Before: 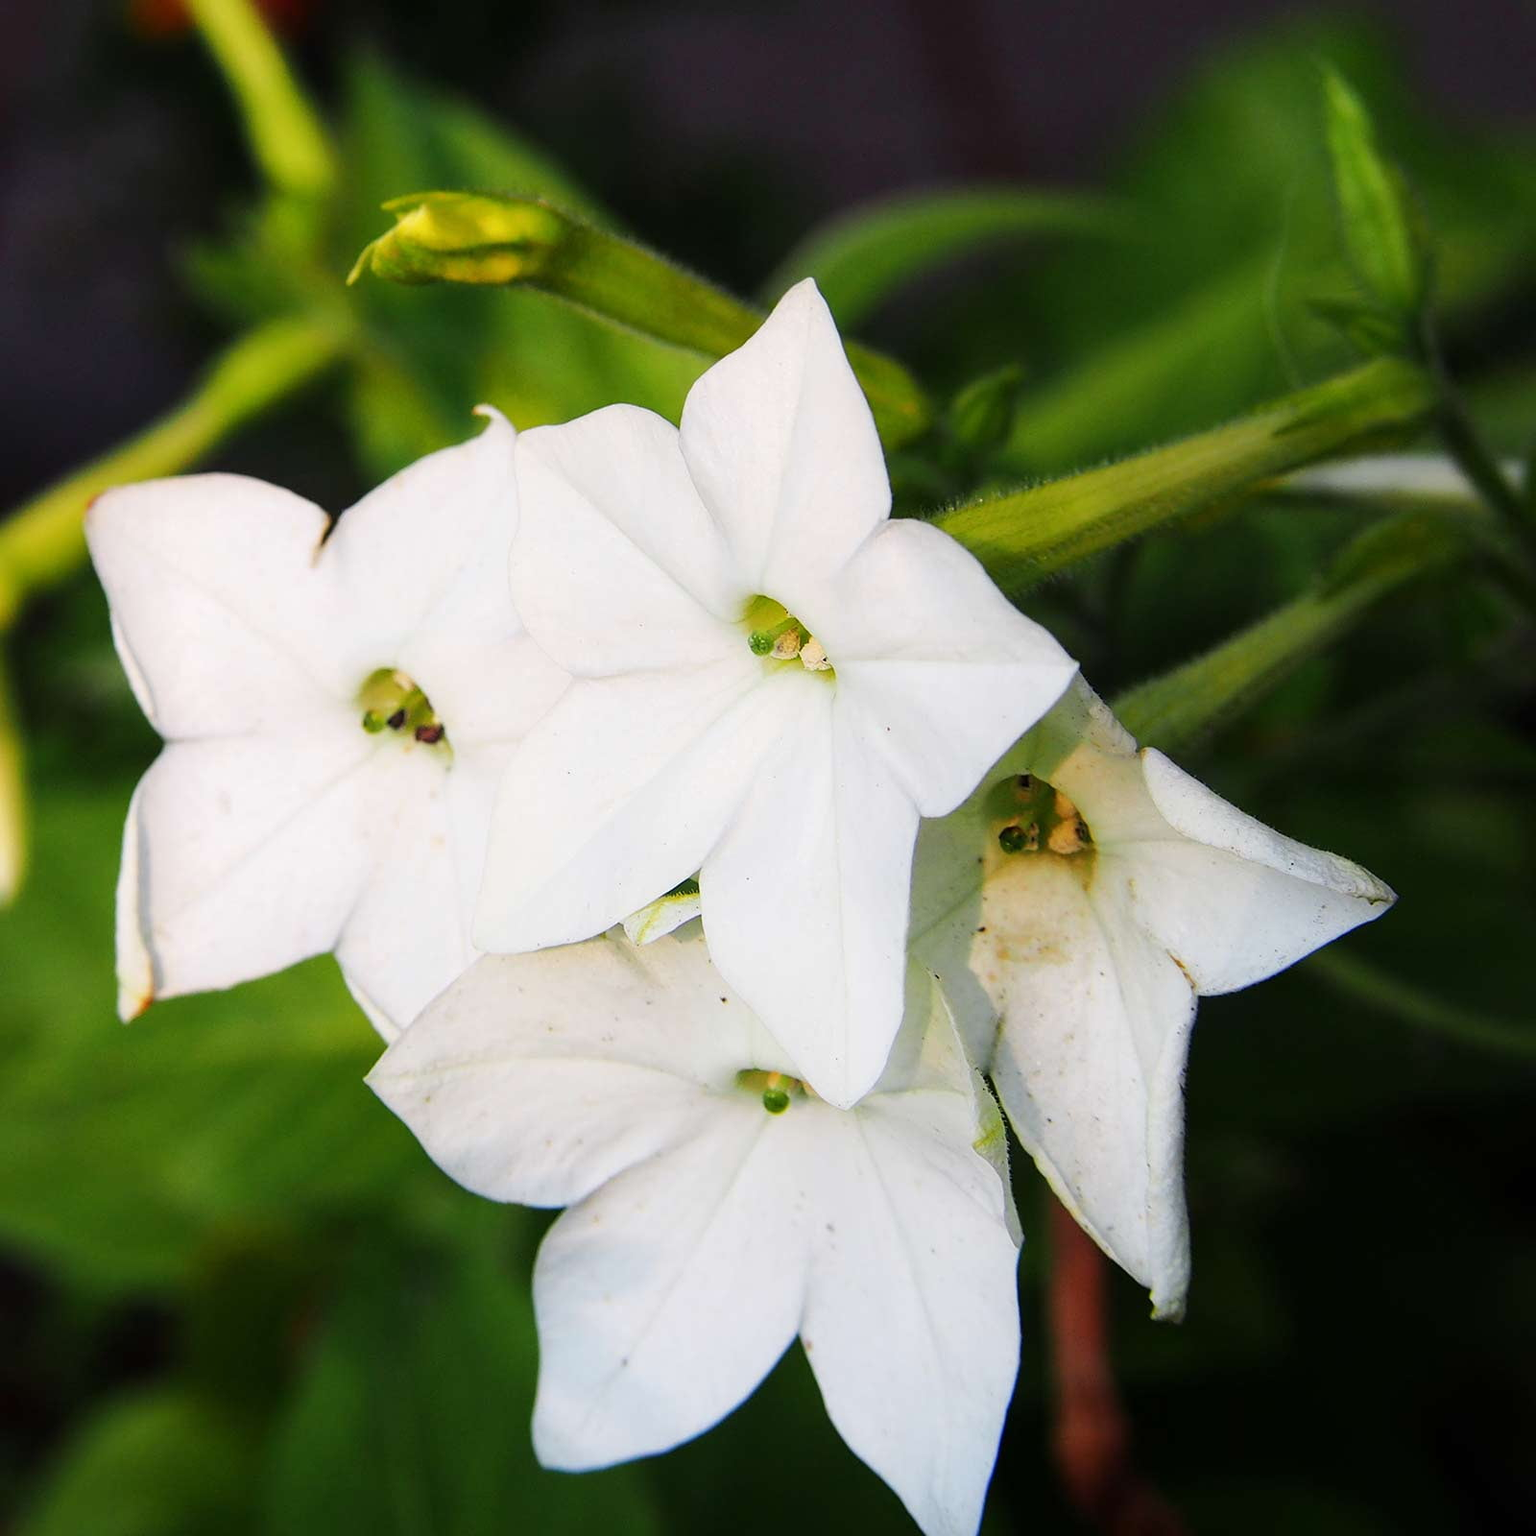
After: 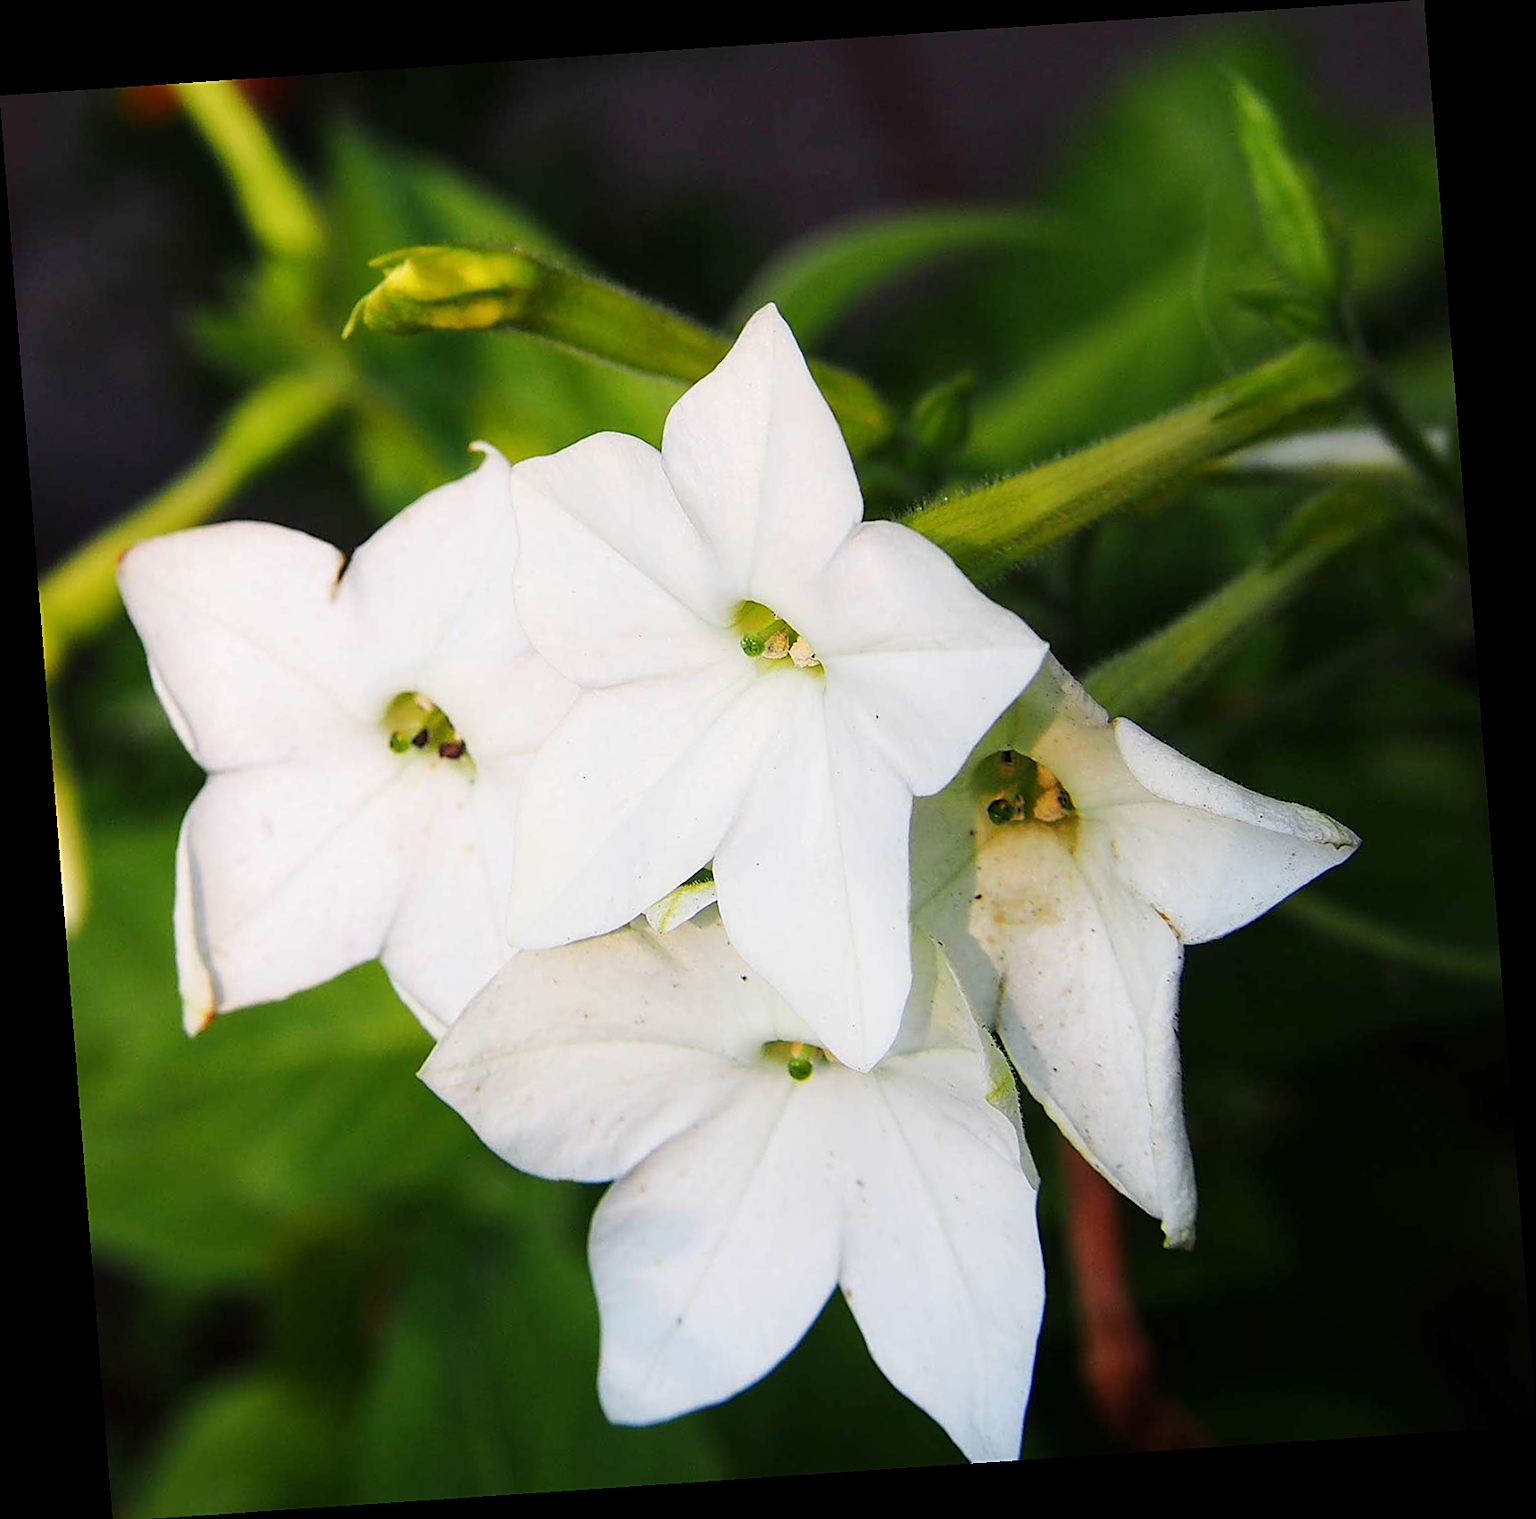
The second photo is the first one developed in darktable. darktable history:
sharpen: on, module defaults
rotate and perspective: rotation -4.2°, shear 0.006, automatic cropping off
